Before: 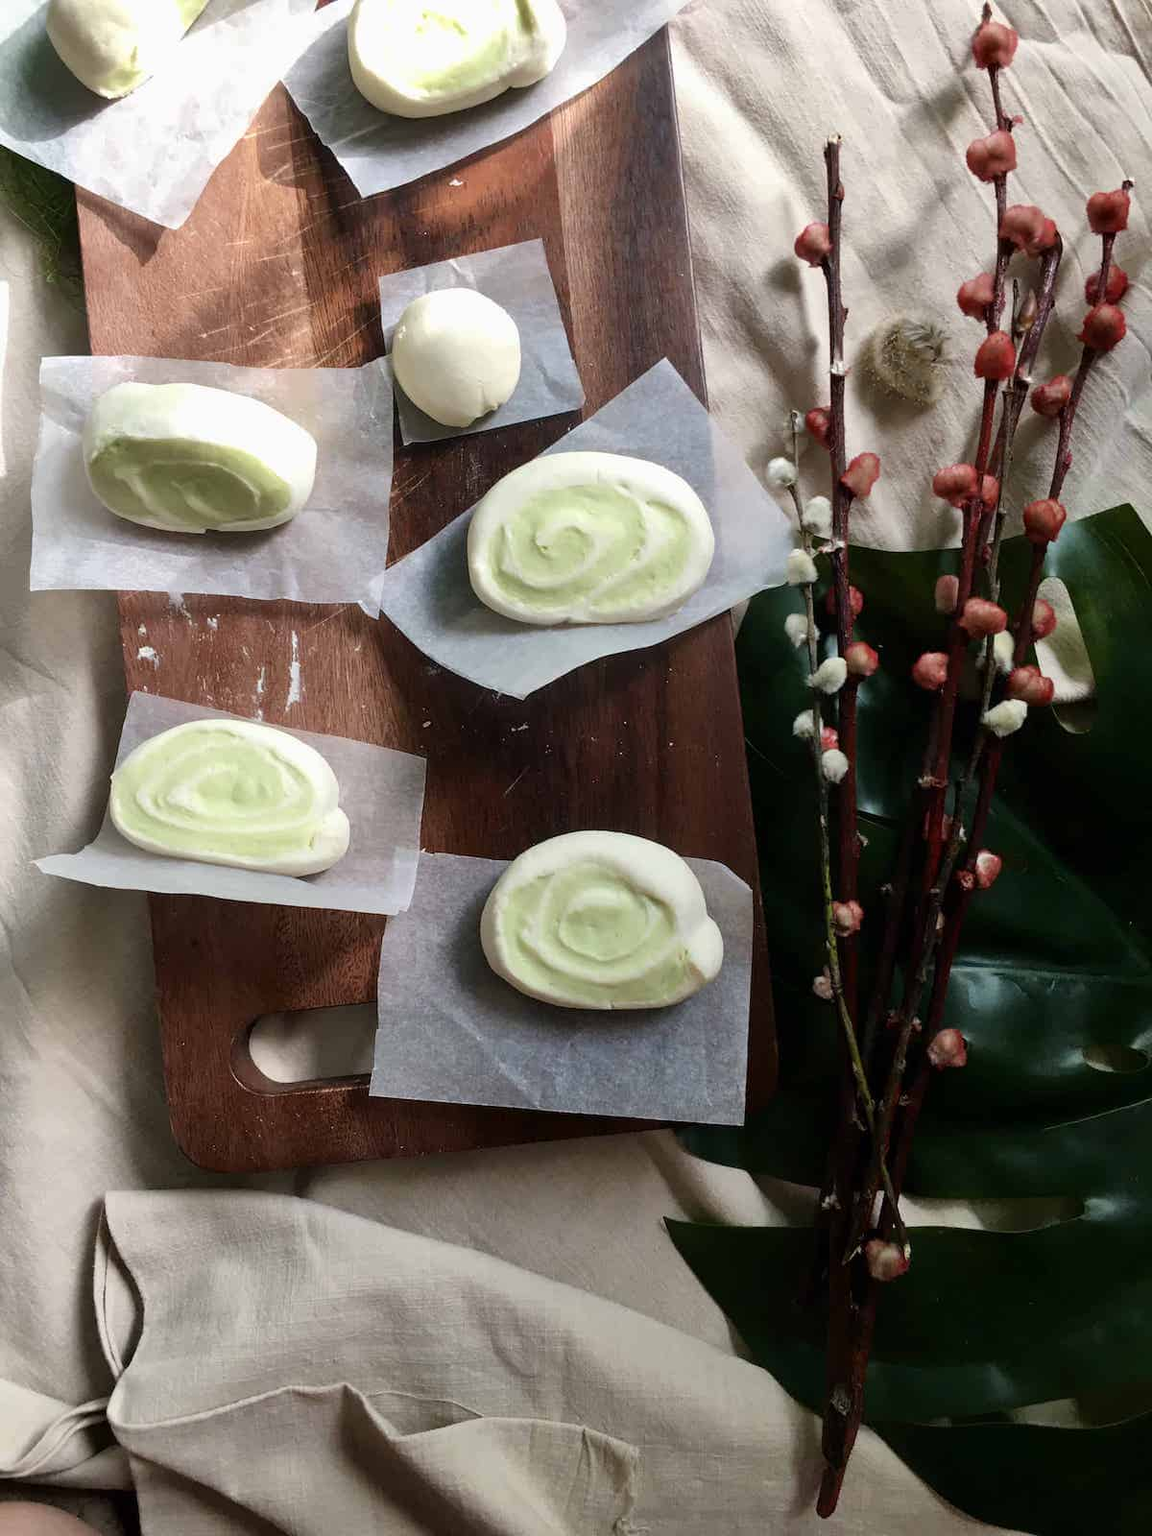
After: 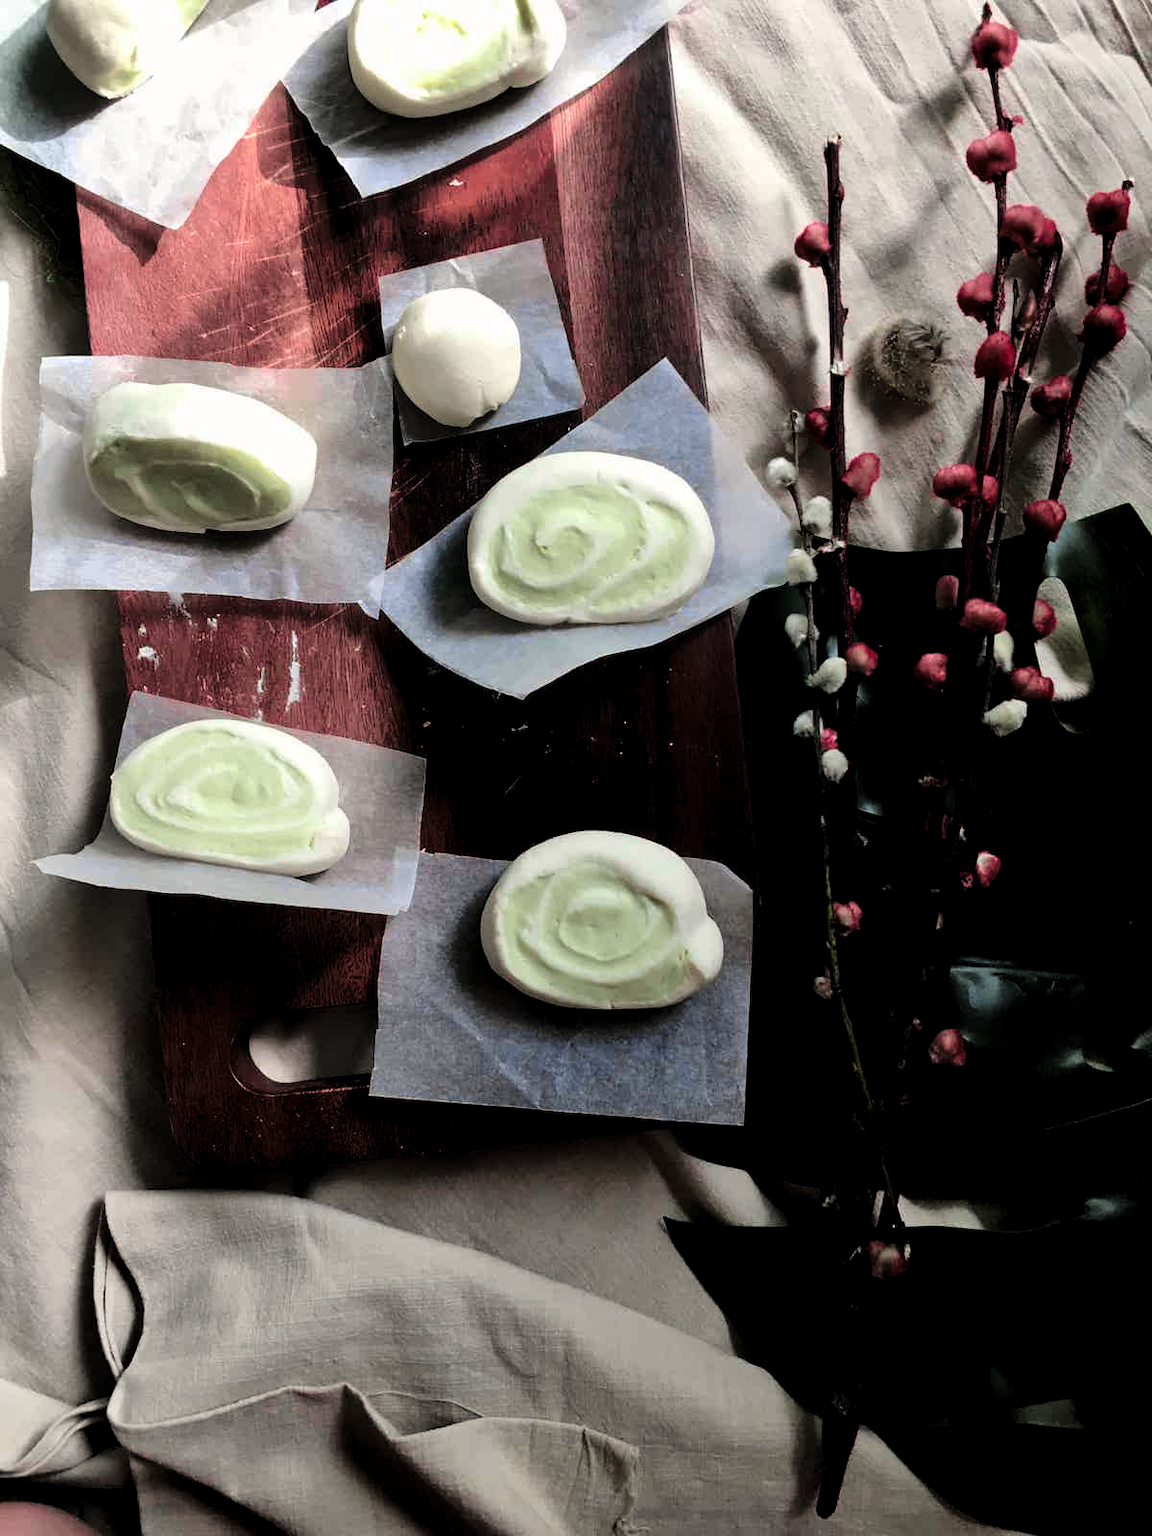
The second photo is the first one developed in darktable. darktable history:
sharpen: radius 2.883, amount 0.868, threshold 47.523
tone curve: curves: ch0 [(0, 0) (0.23, 0.189) (0.486, 0.52) (0.822, 0.825) (0.994, 0.955)]; ch1 [(0, 0) (0.226, 0.261) (0.379, 0.442) (0.469, 0.468) (0.495, 0.498) (0.514, 0.509) (0.561, 0.603) (0.59, 0.656) (1, 1)]; ch2 [(0, 0) (0.269, 0.299) (0.459, 0.43) (0.498, 0.5) (0.523, 0.52) (0.586, 0.569) (0.635, 0.617) (0.659, 0.681) (0.718, 0.764) (1, 1)], color space Lab, independent channels, preserve colors none
levels: levels [0.101, 0.578, 0.953]
